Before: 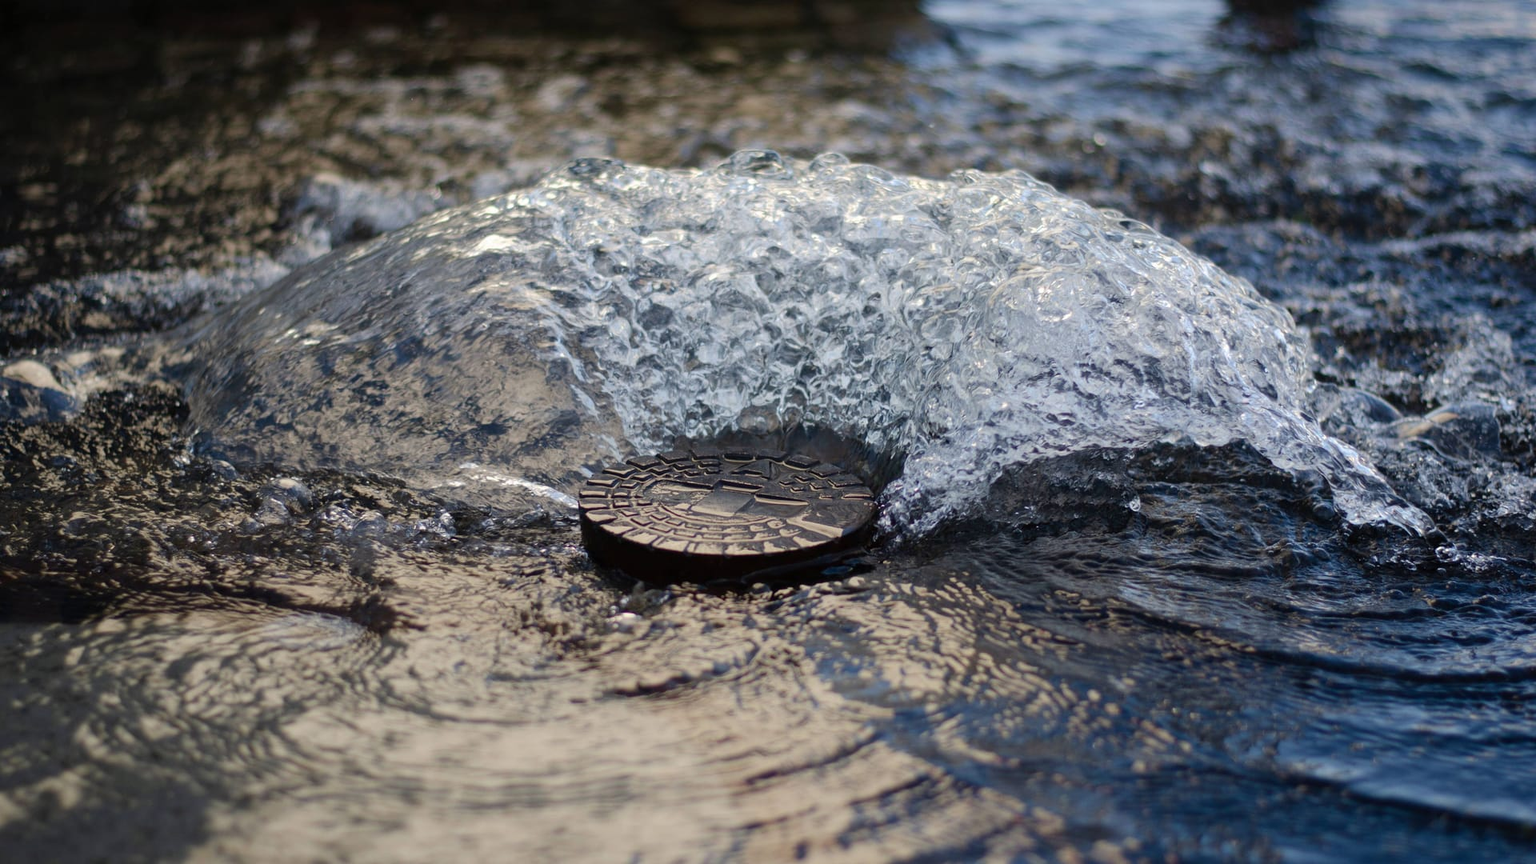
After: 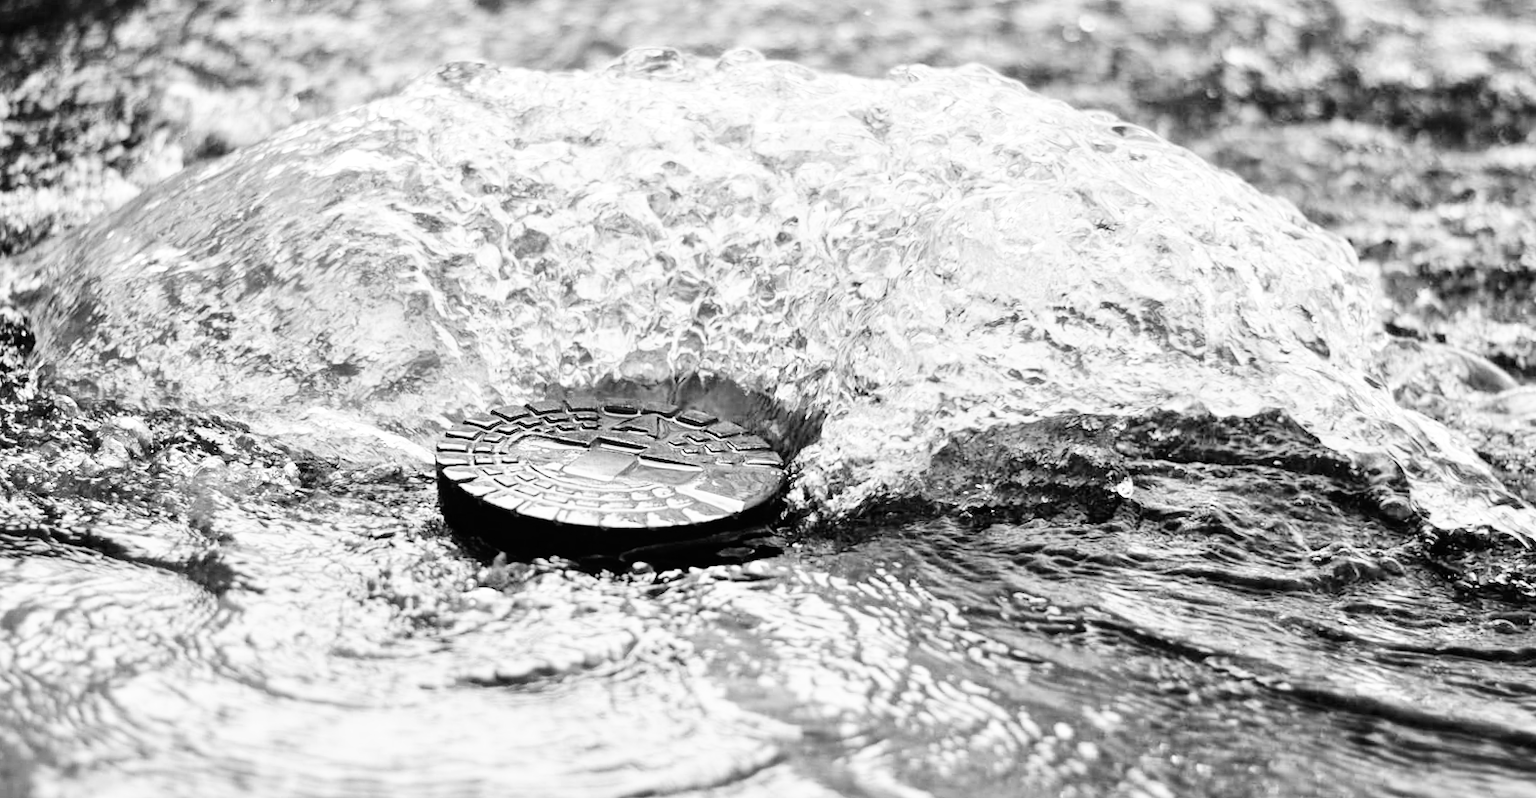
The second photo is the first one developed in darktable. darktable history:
contrast brightness saturation: saturation -1
crop: left 6.446%, top 8.188%, right 9.538%, bottom 3.548%
white balance: red 0.931, blue 1.11
local contrast: mode bilateral grid, contrast 10, coarseness 25, detail 110%, midtone range 0.2
tone equalizer: -7 EV 0.15 EV, -6 EV 0.6 EV, -5 EV 1.15 EV, -4 EV 1.33 EV, -3 EV 1.15 EV, -2 EV 0.6 EV, -1 EV 0.15 EV, mask exposure compensation -0.5 EV
rotate and perspective: rotation 1.69°, lens shift (vertical) -0.023, lens shift (horizontal) -0.291, crop left 0.025, crop right 0.988, crop top 0.092, crop bottom 0.842
base curve: curves: ch0 [(0, 0) (0.007, 0.004) (0.027, 0.03) (0.046, 0.07) (0.207, 0.54) (0.442, 0.872) (0.673, 0.972) (1, 1)], preserve colors none
